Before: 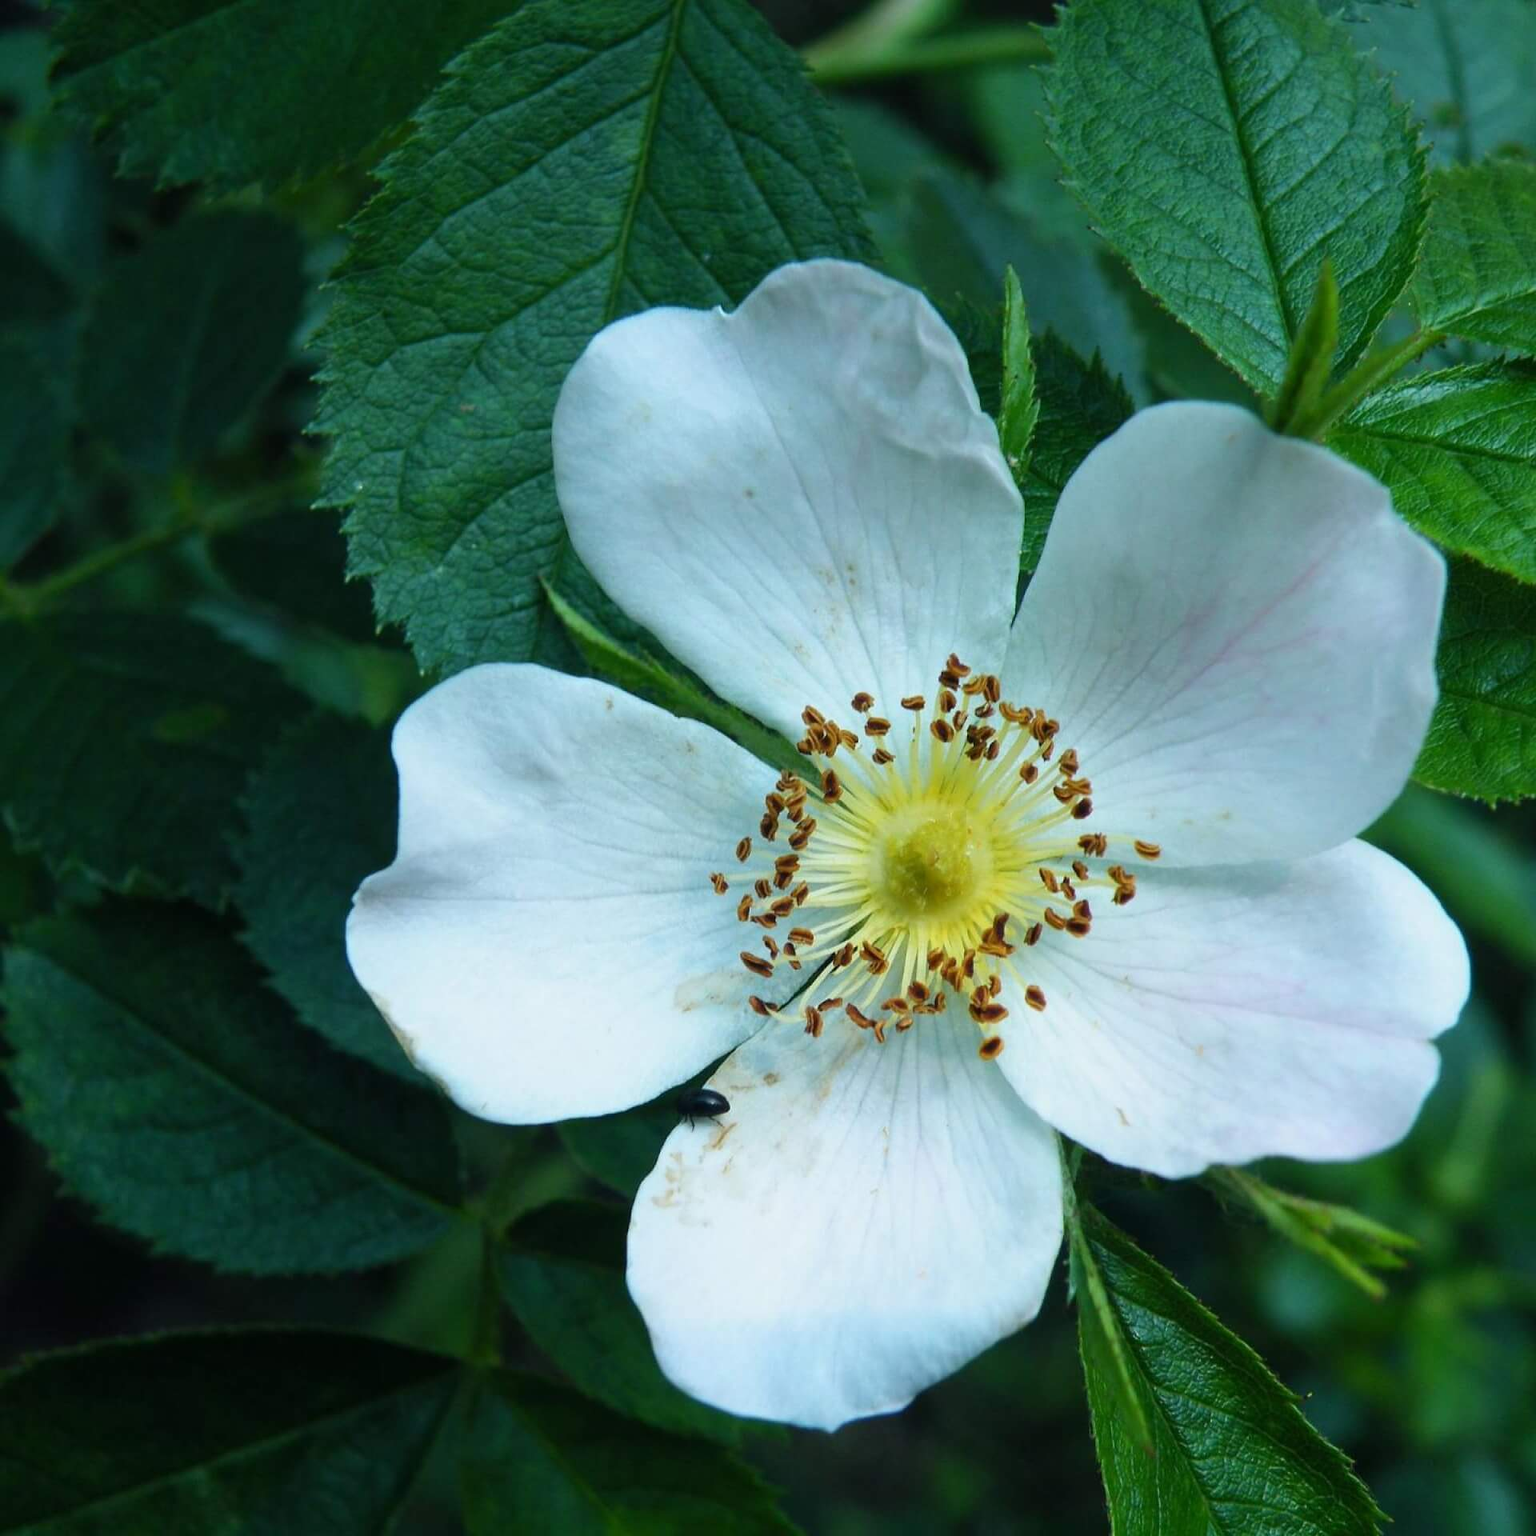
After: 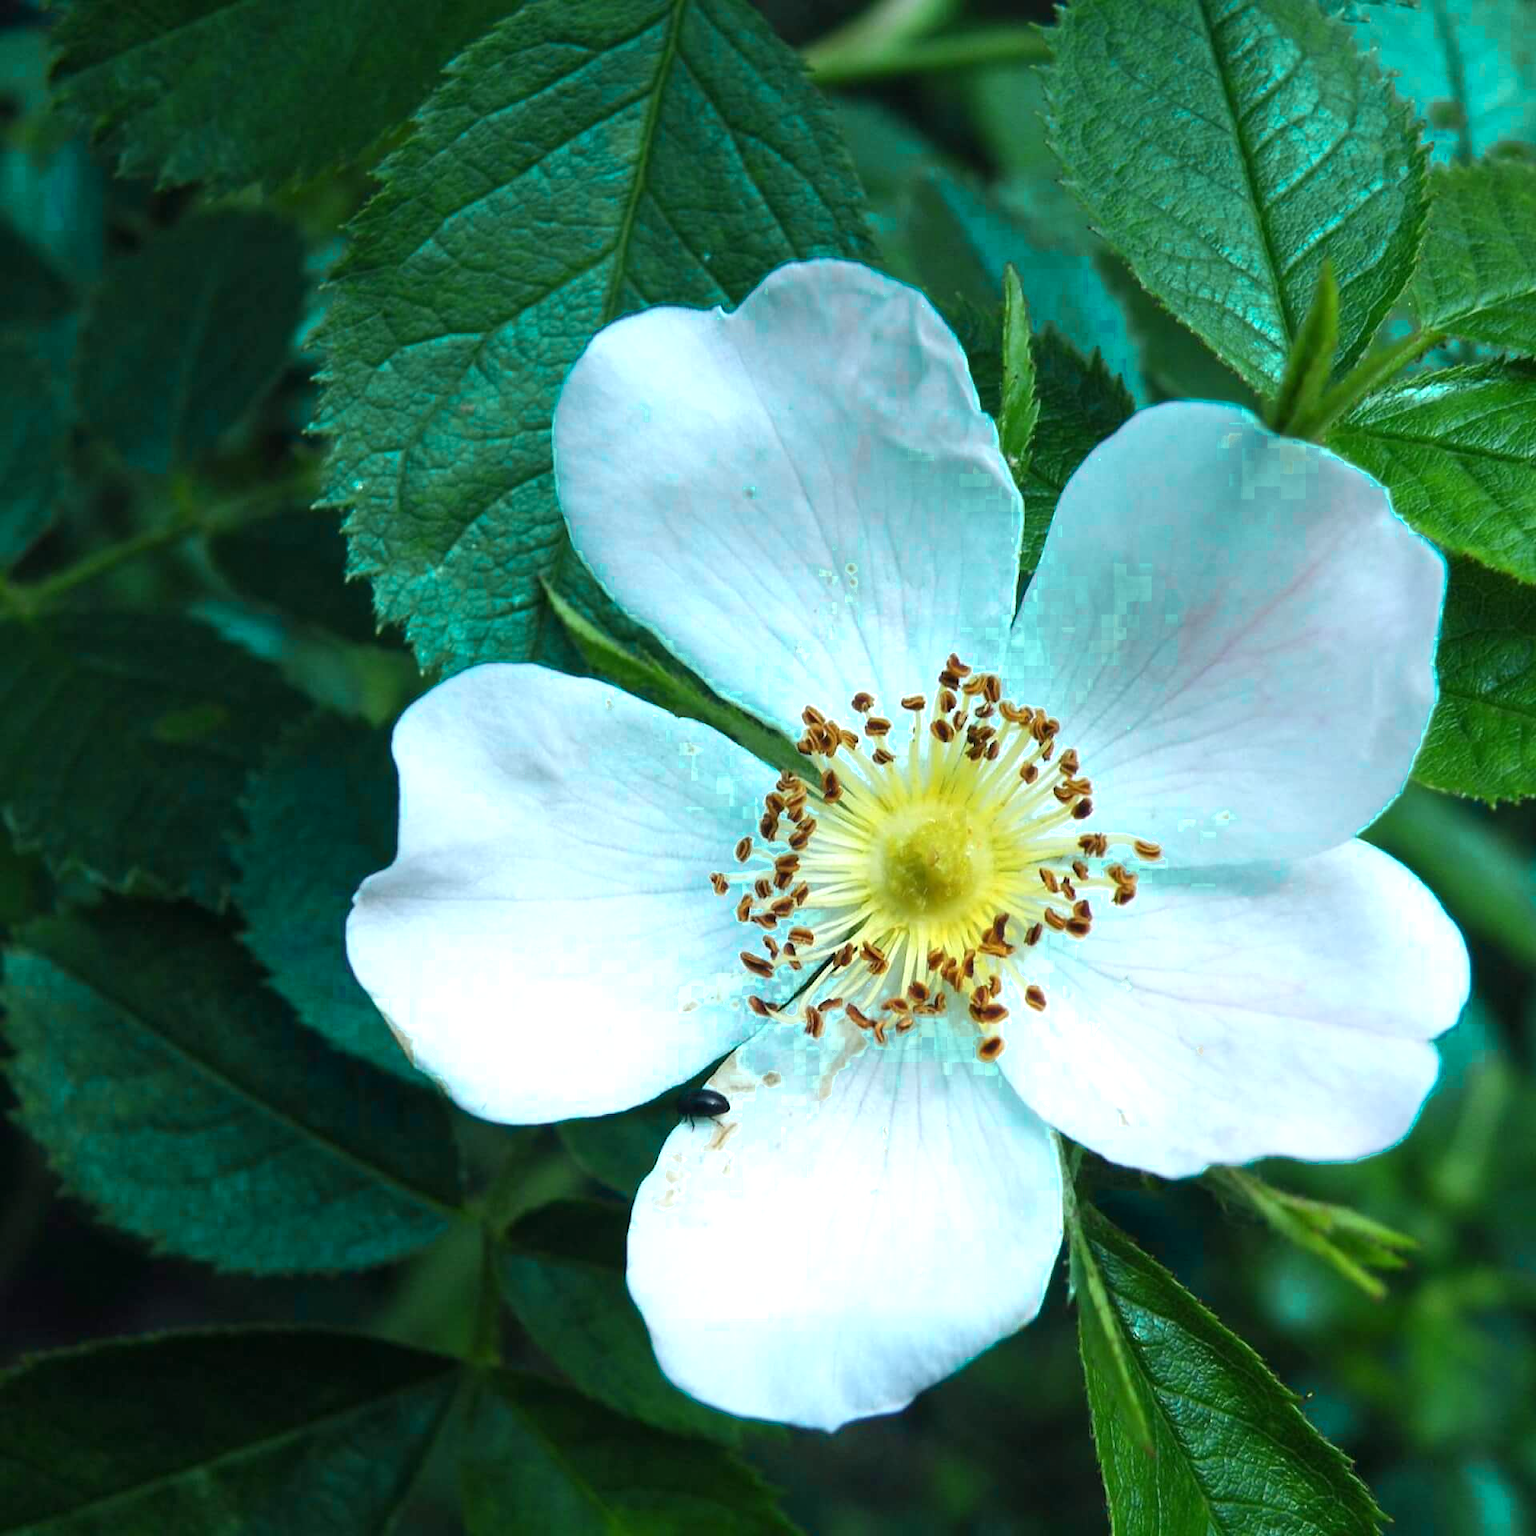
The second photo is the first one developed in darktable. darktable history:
color zones: curves: ch0 [(0.25, 0.5) (0.423, 0.5) (0.443, 0.5) (0.521, 0.756) (0.568, 0.5) (0.576, 0.5) (0.75, 0.5)]; ch1 [(0.25, 0.5) (0.423, 0.5) (0.443, 0.5) (0.539, 0.873) (0.624, 0.565) (0.631, 0.5) (0.75, 0.5)]
exposure: exposure 0.515 EV, compensate highlight preservation false
